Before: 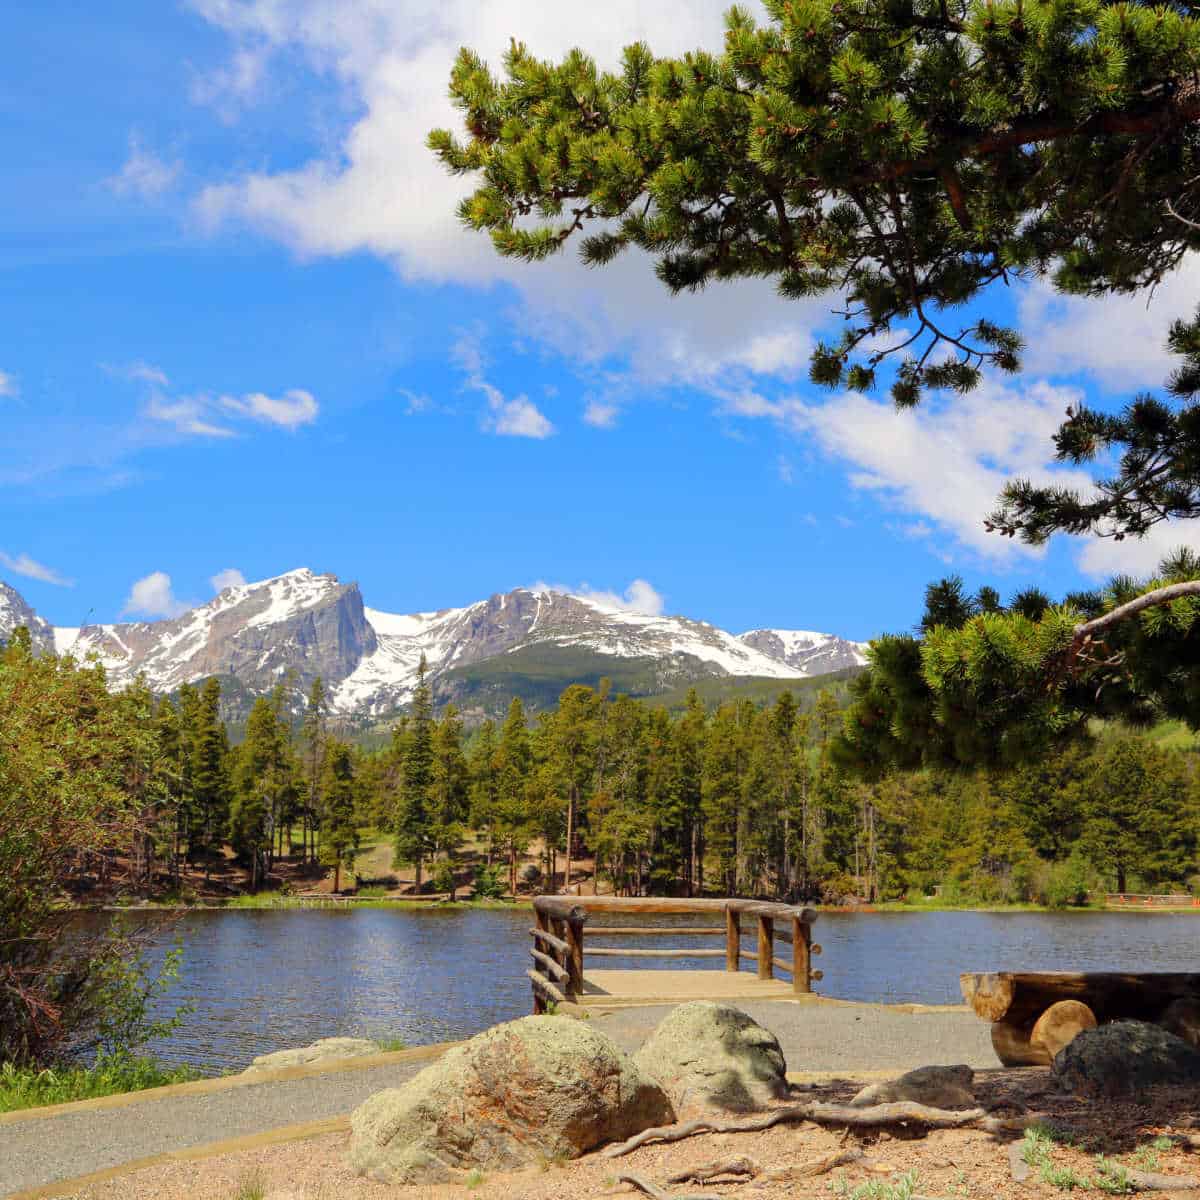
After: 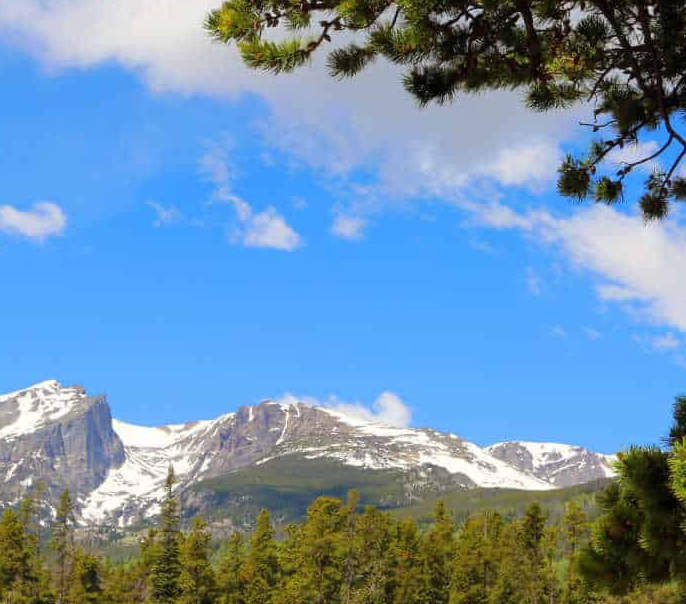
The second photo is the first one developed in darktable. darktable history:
crop: left 21.077%, top 15.705%, right 21.689%, bottom 33.931%
